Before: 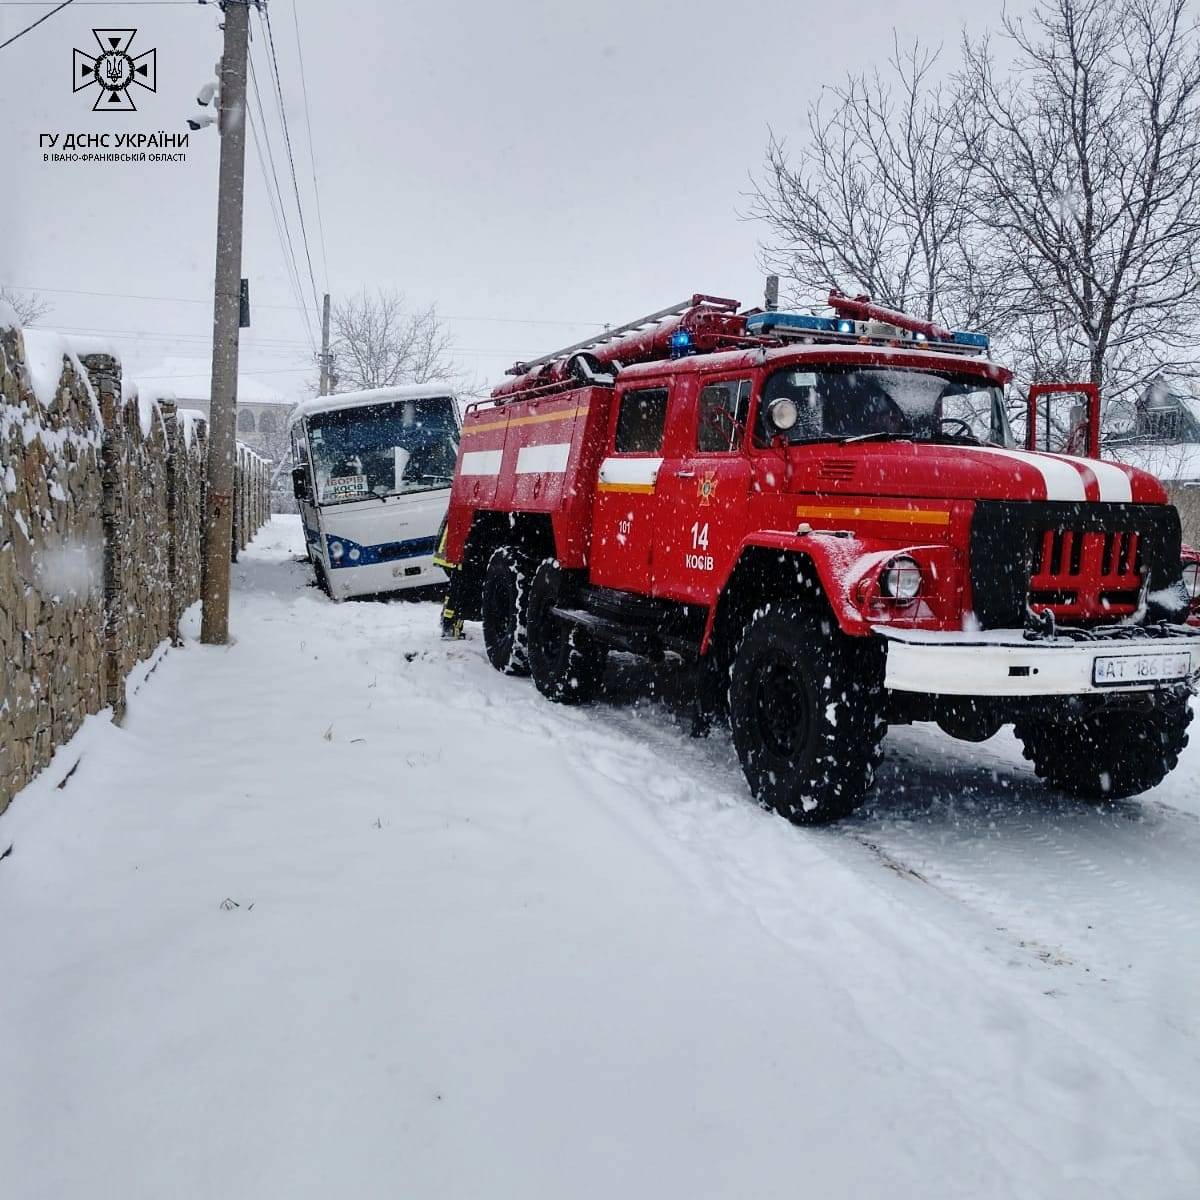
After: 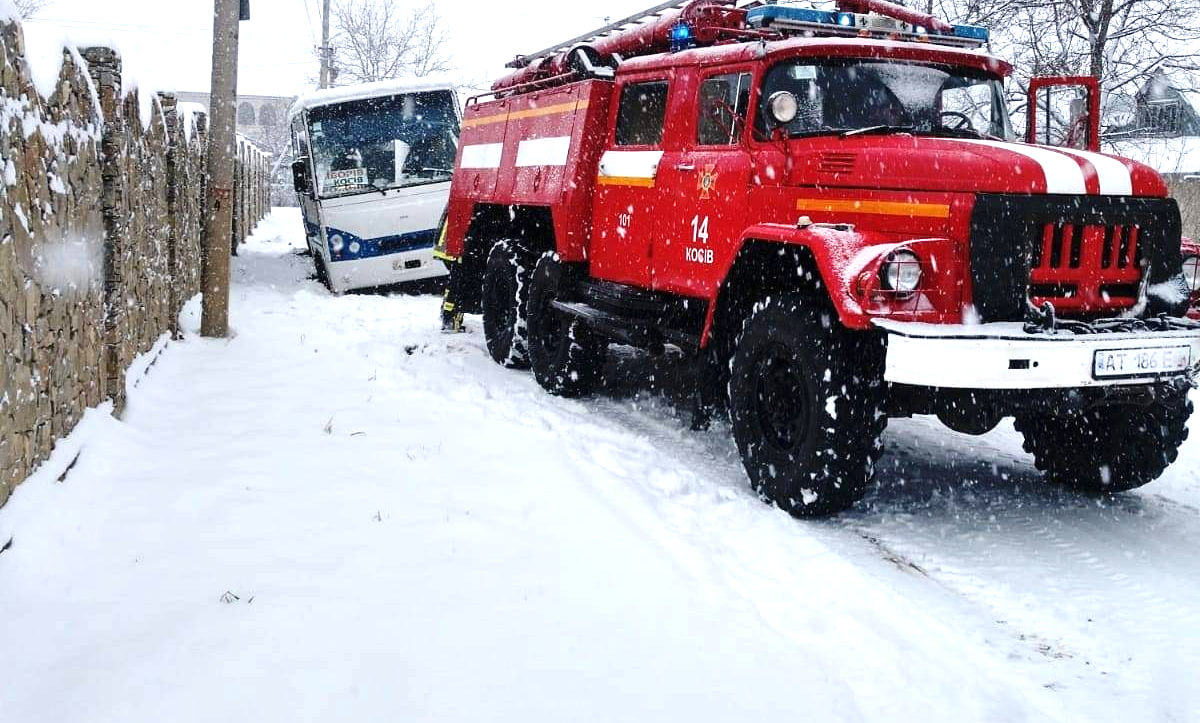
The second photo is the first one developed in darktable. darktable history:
crop and rotate: top 25.645%, bottom 14.023%
exposure: black level correction 0, exposure 0.694 EV, compensate exposure bias true, compensate highlight preservation false
